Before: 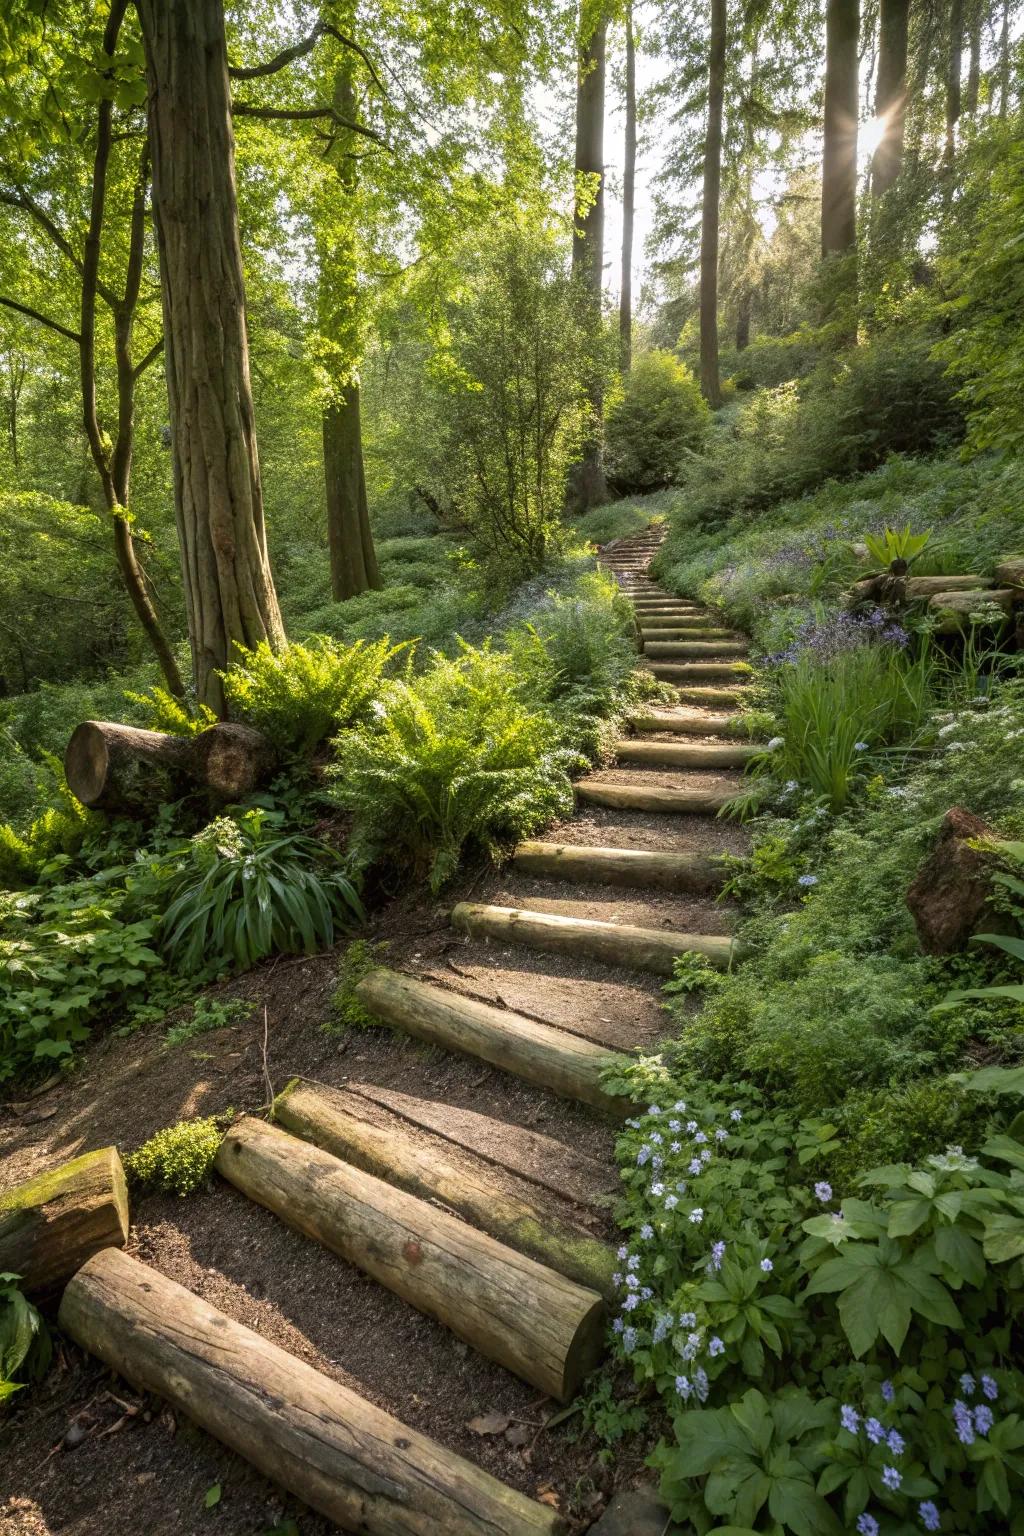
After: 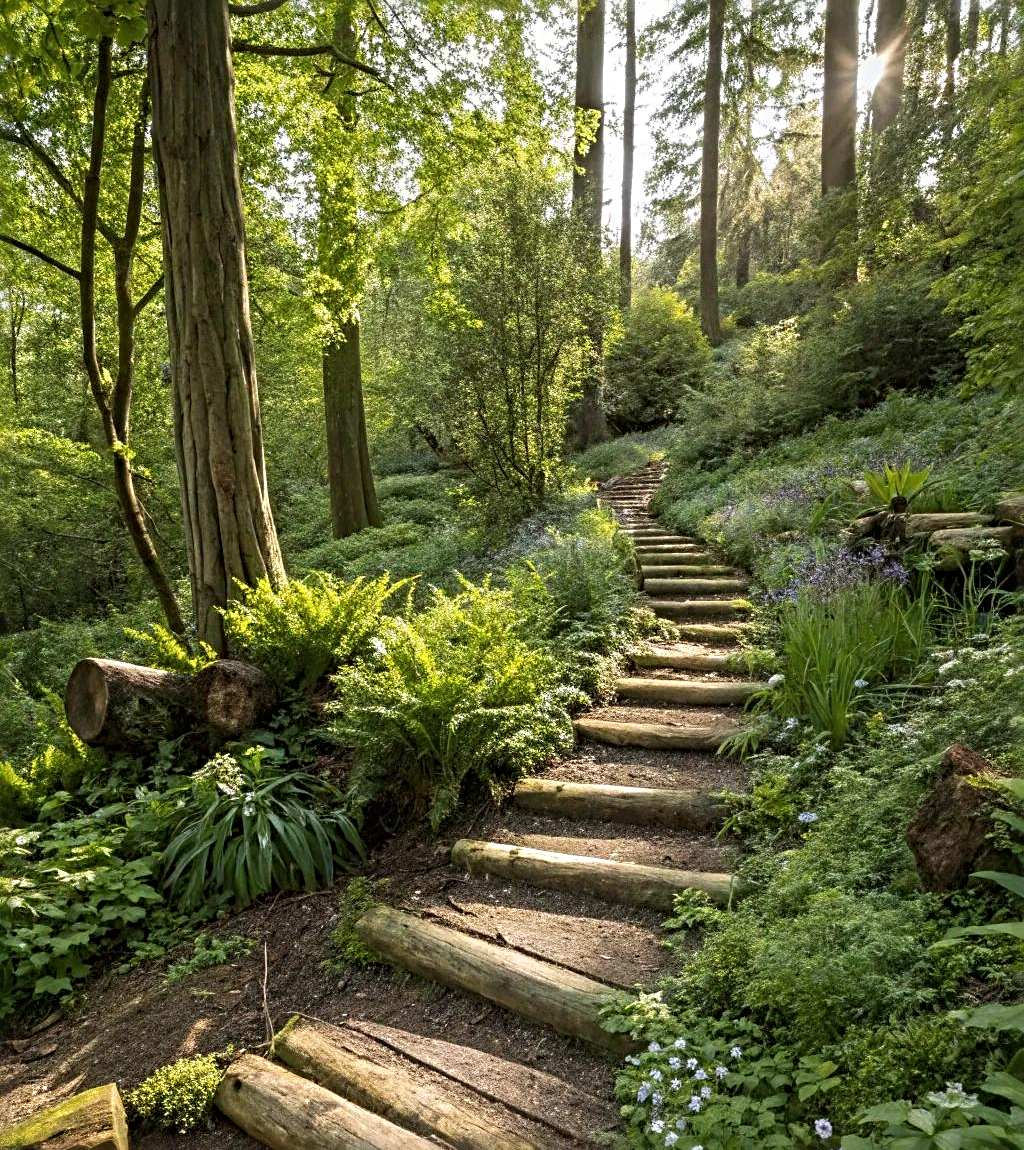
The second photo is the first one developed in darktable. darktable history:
sharpen: radius 4.914
crop: top 4.143%, bottom 20.977%
